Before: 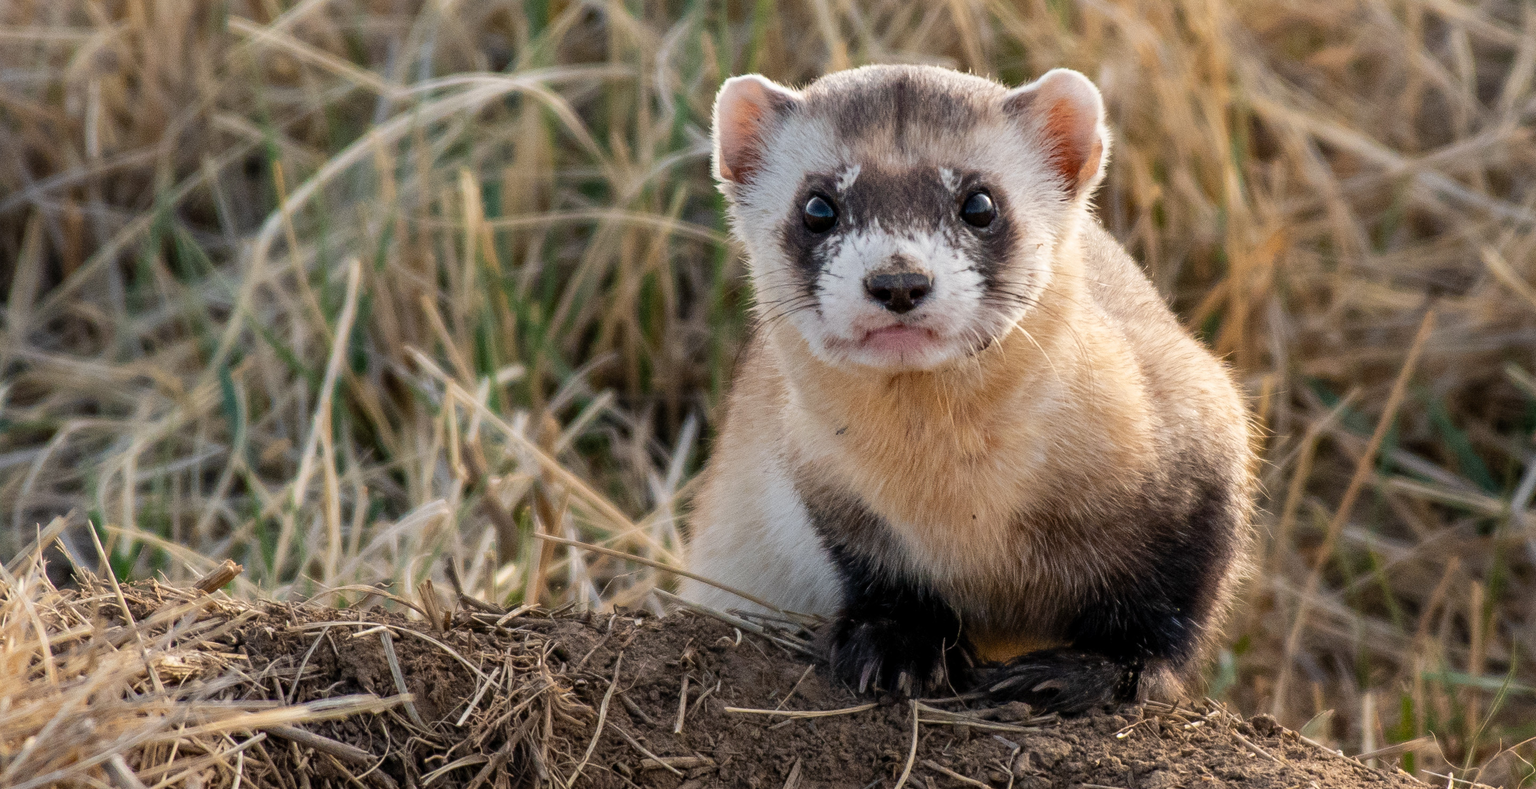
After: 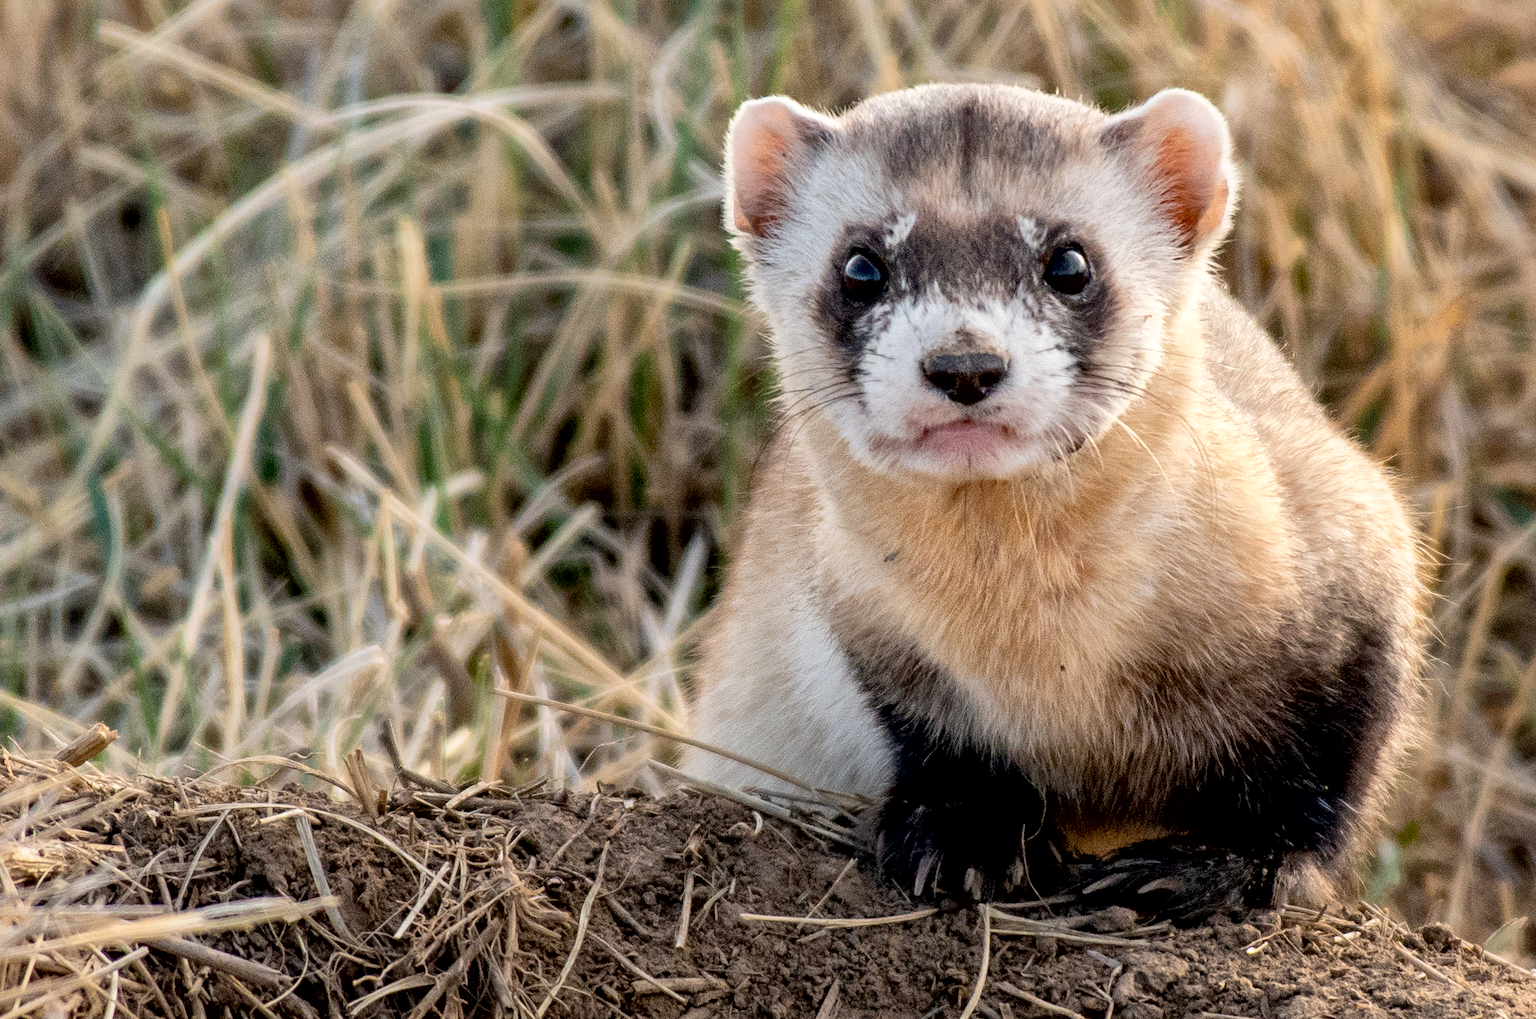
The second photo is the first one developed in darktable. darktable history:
contrast brightness saturation: contrast 0.07
global tonemap: drago (1, 100), detail 1
crop: left 9.88%, right 12.664%
exposure: black level correction 0.009, compensate highlight preservation false
